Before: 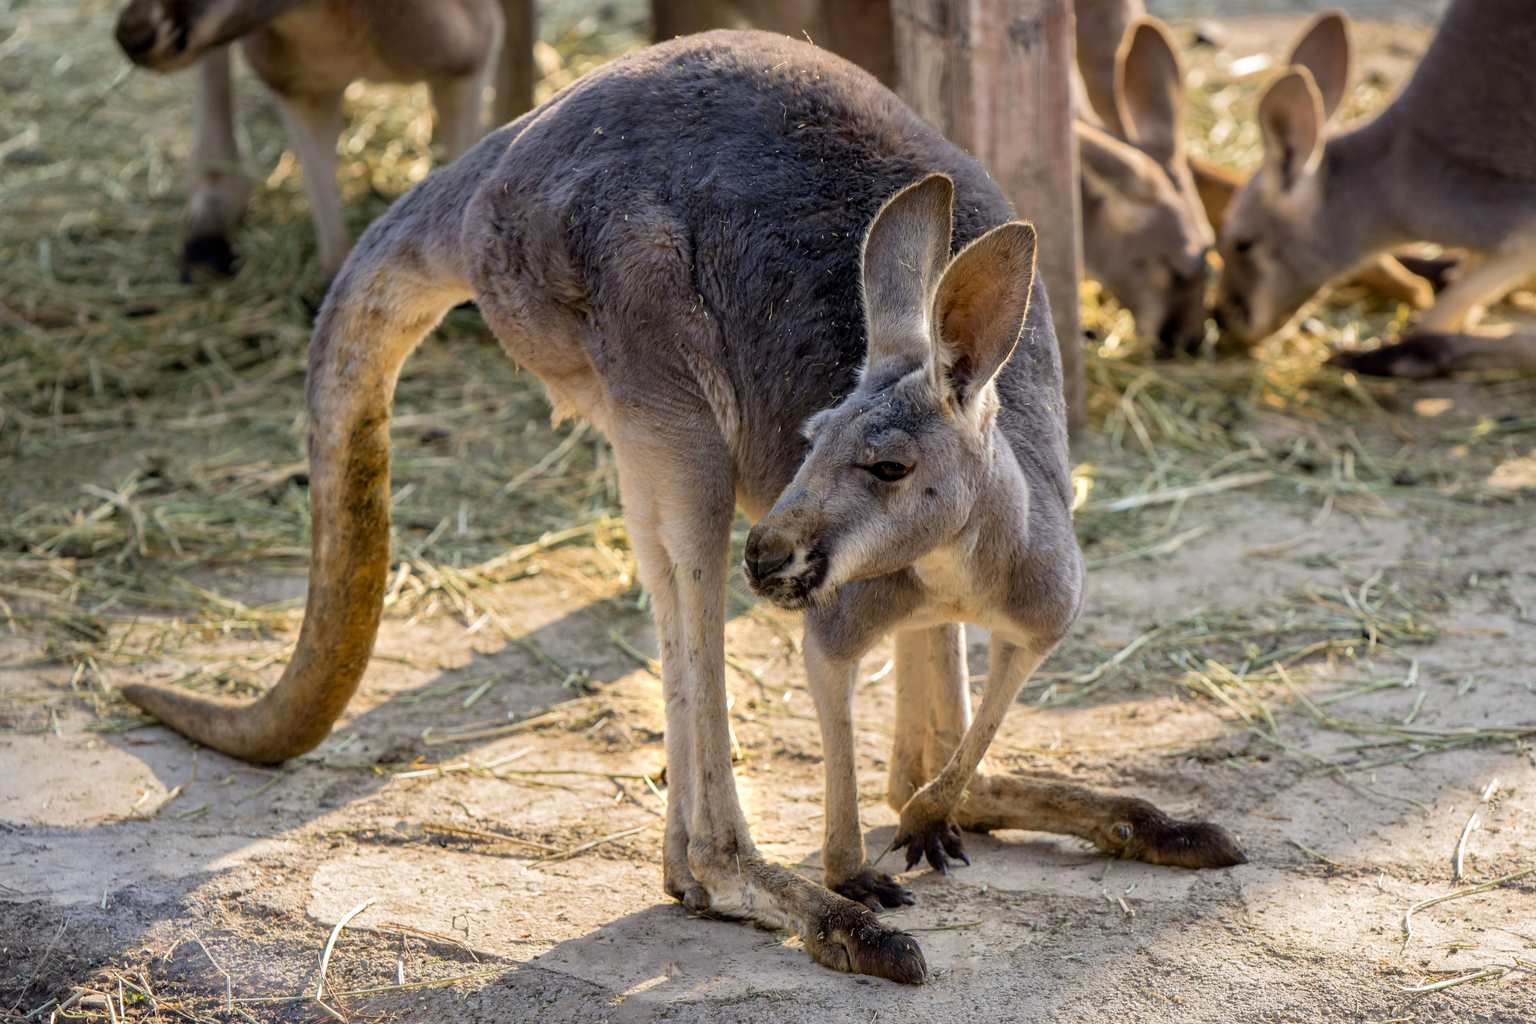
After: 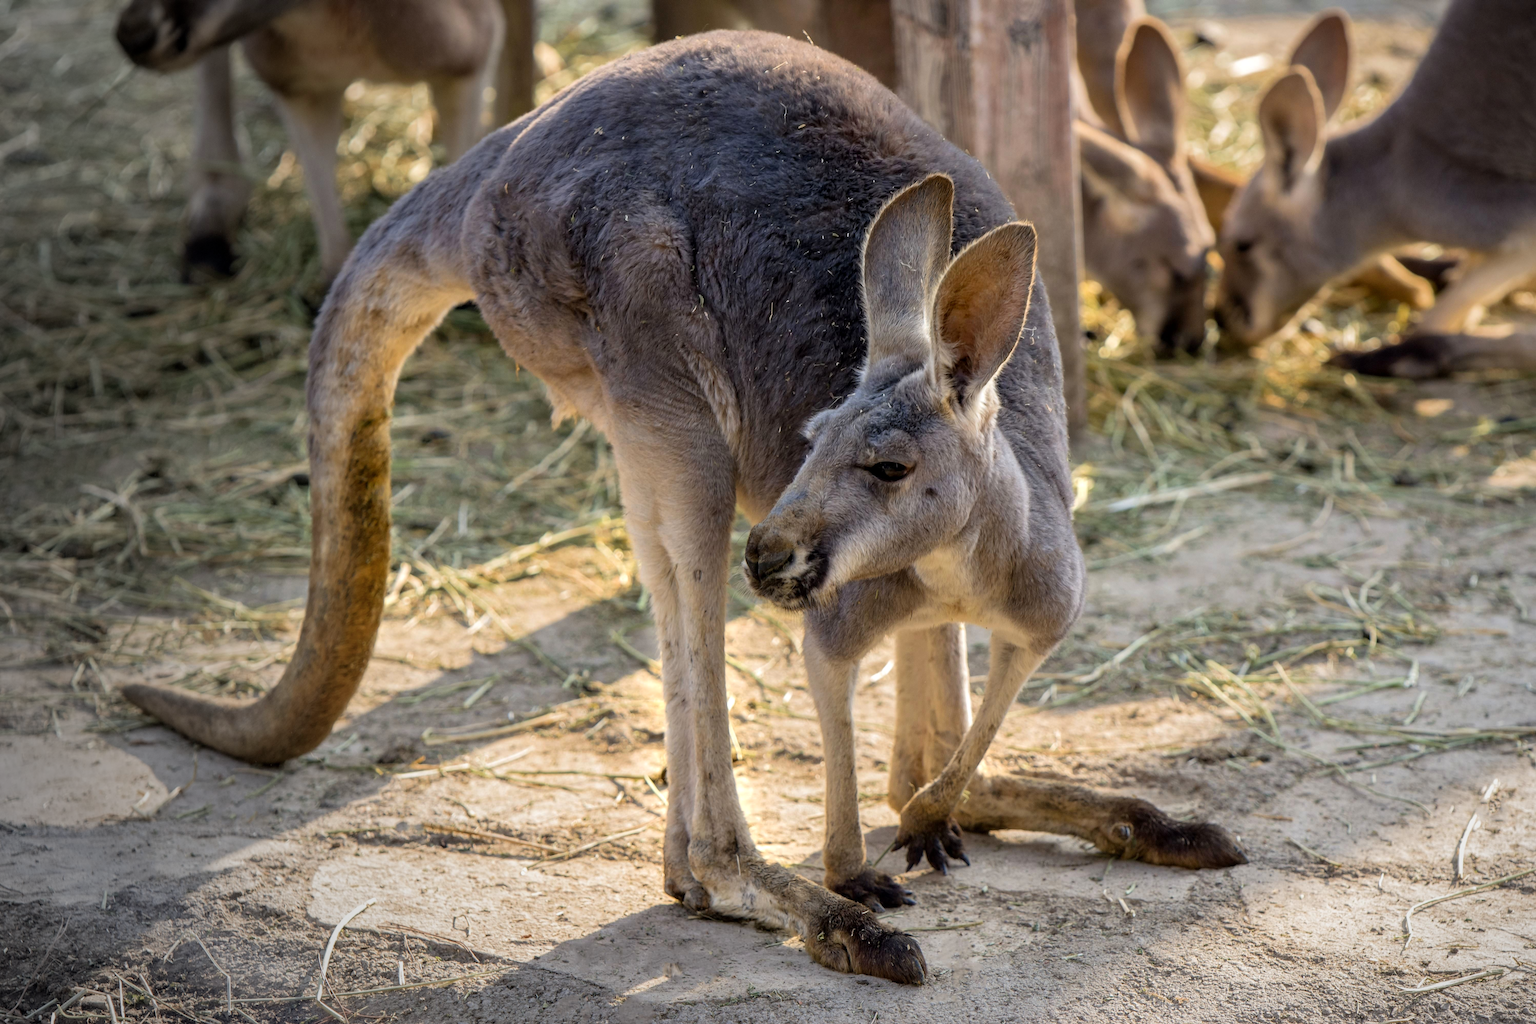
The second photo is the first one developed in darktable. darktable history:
exposure: compensate highlight preservation false
vignetting: fall-off start 73.57%, center (0.22, -0.235)
tone equalizer: on, module defaults
